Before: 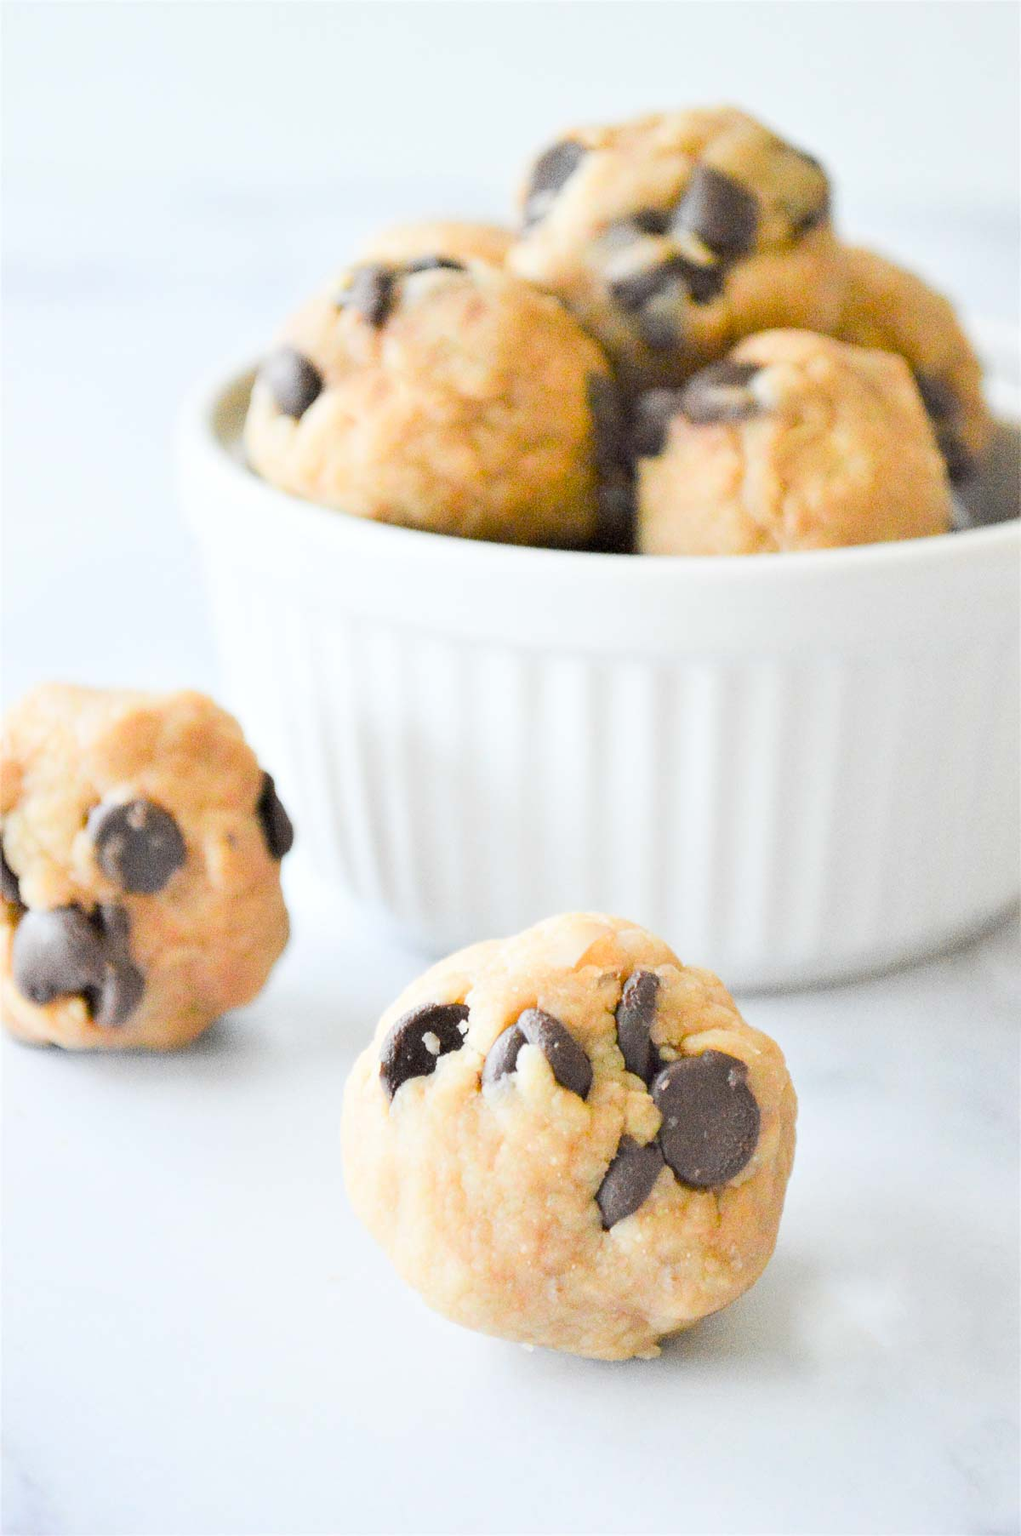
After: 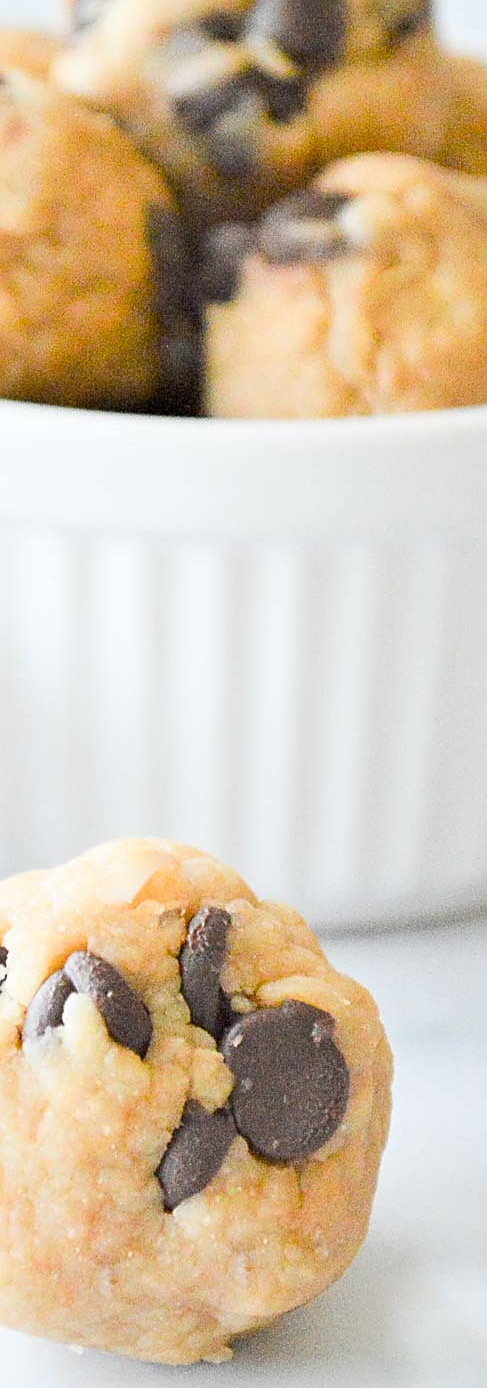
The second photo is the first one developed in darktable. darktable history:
sharpen: on, module defaults
crop: left 45.383%, top 12.988%, right 14.007%, bottom 10.111%
